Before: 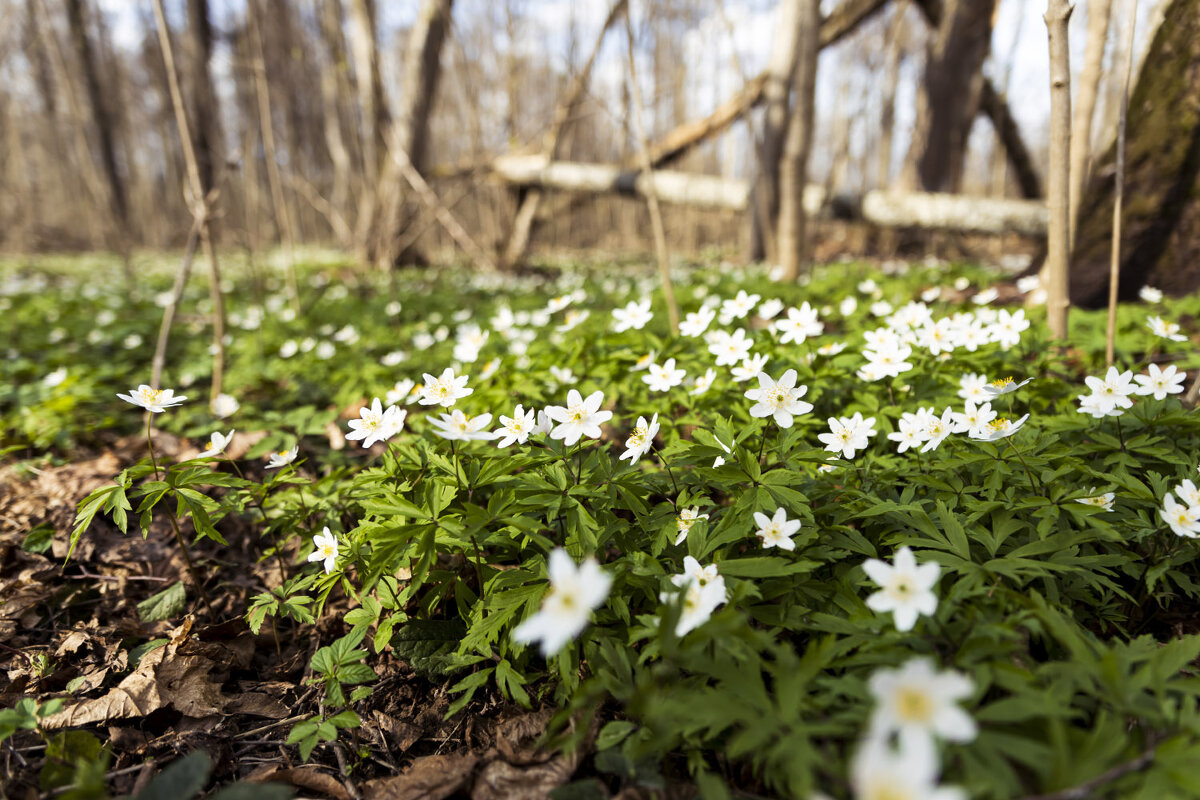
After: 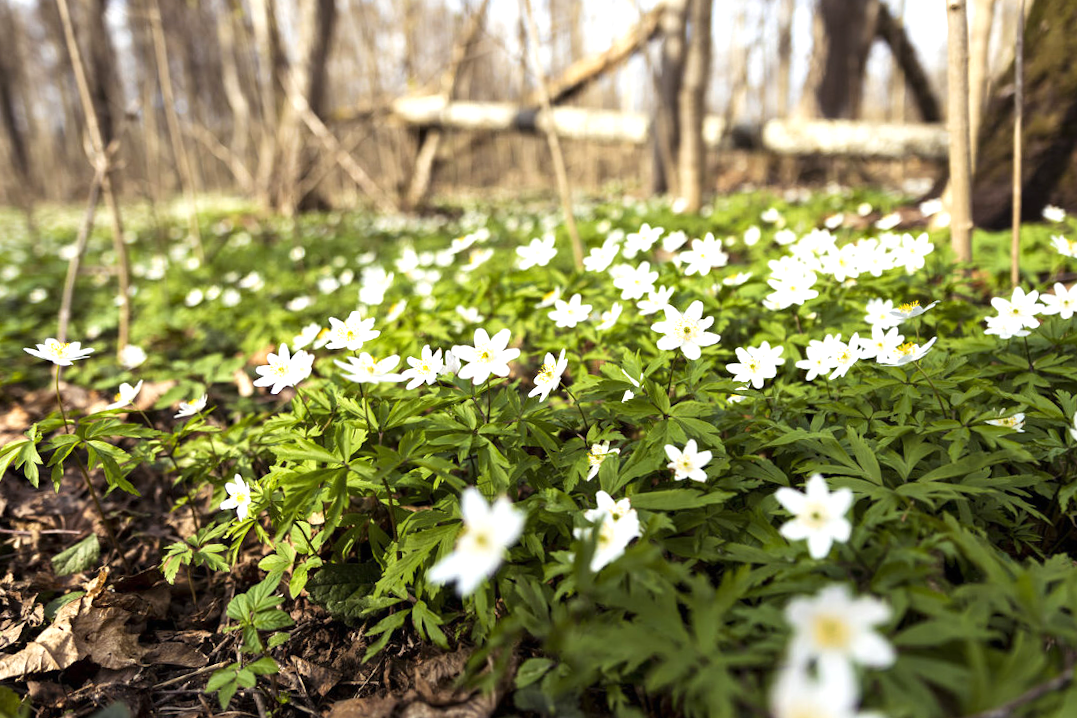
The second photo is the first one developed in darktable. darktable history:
crop and rotate: angle 1.96°, left 5.673%, top 5.673%
exposure: black level correction 0, exposure 0.5 EV, compensate exposure bias true, compensate highlight preservation false
rotate and perspective: automatic cropping original format, crop left 0, crop top 0
